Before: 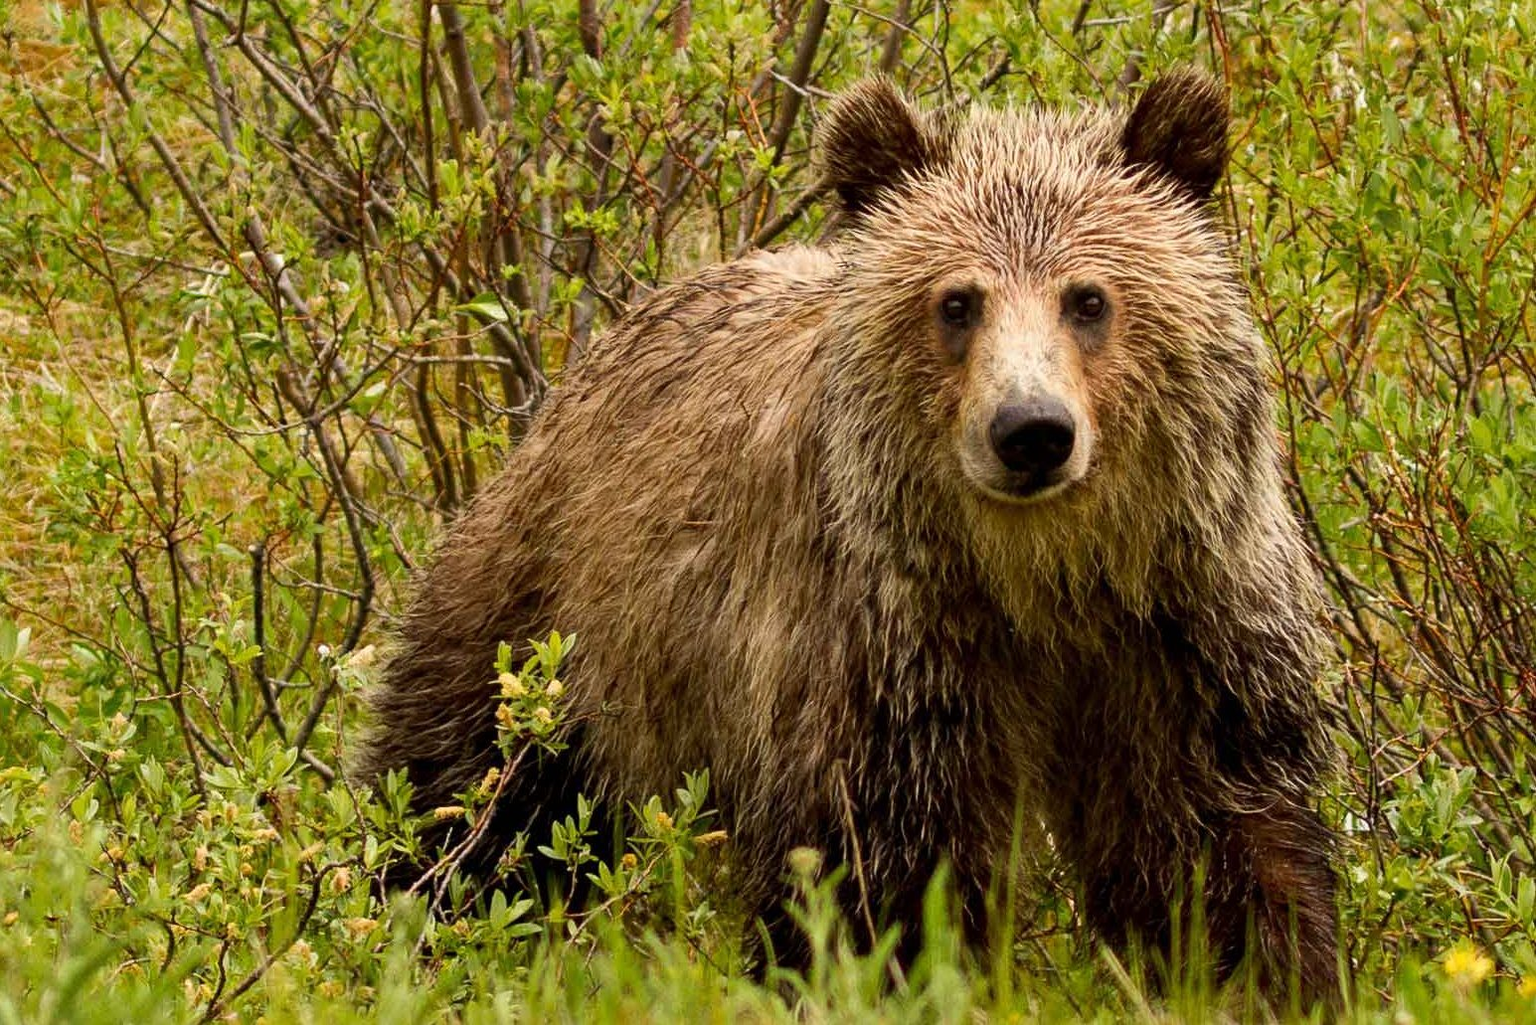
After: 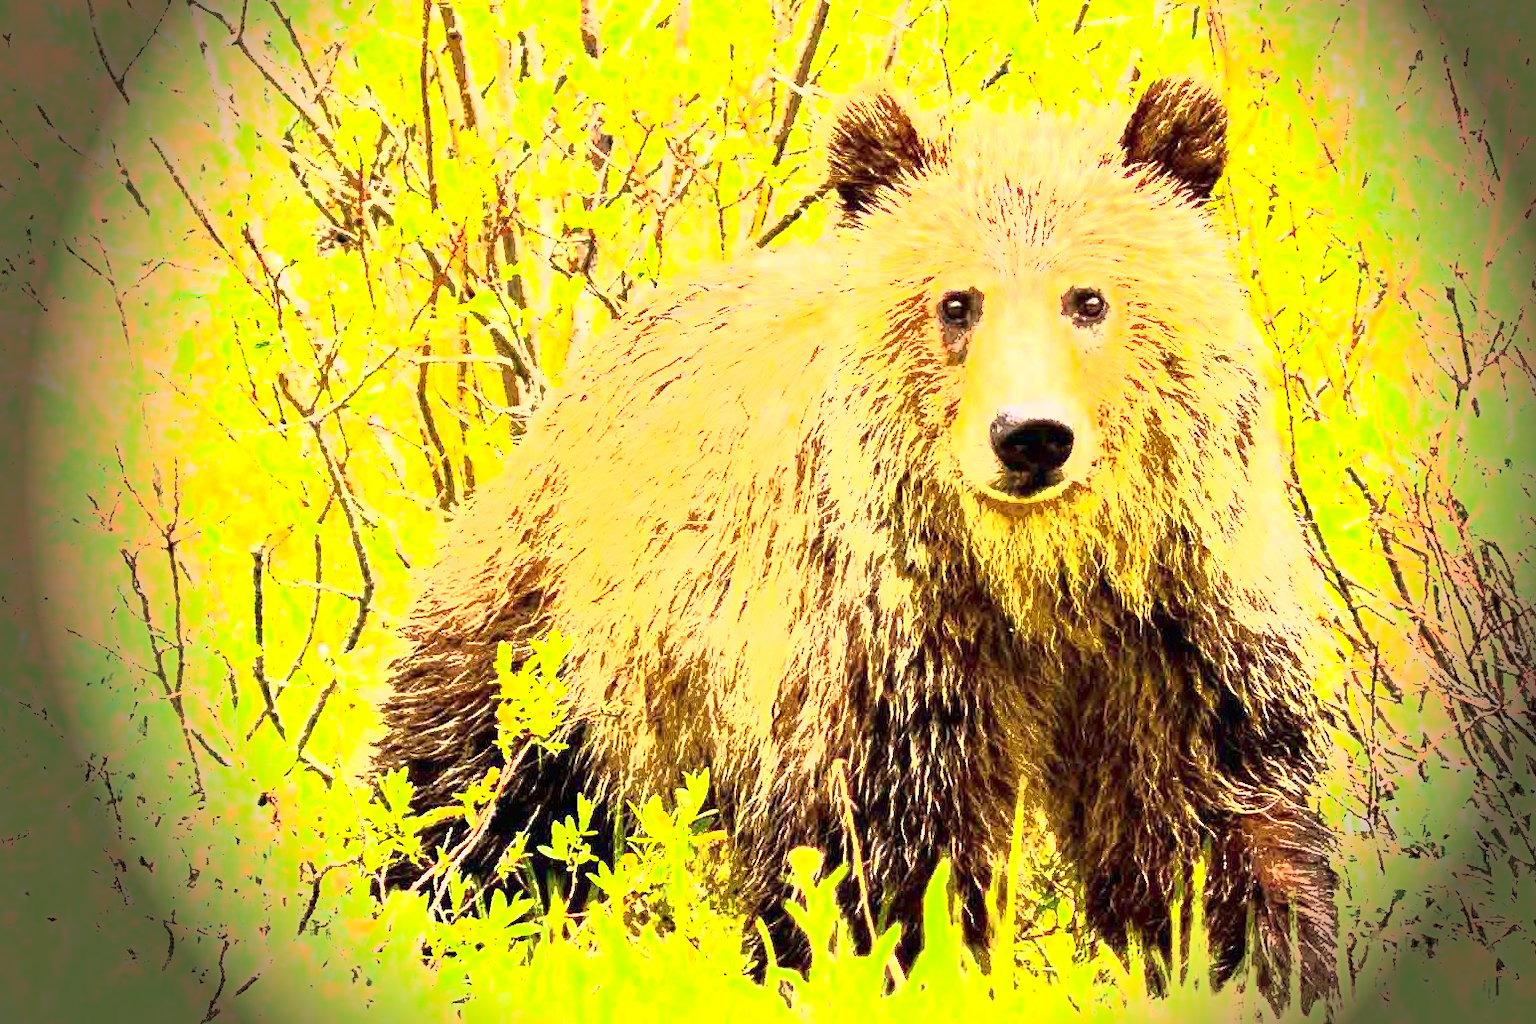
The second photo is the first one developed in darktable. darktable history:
tone equalizer: -8 EV -0.75 EV, -7 EV -0.7 EV, -6 EV -0.6 EV, -5 EV -0.4 EV, -3 EV 0.4 EV, -2 EV 0.6 EV, -1 EV 0.7 EV, +0 EV 0.75 EV, edges refinement/feathering 500, mask exposure compensation -1.57 EV, preserve details no
exposure: exposure 3 EV, compensate highlight preservation false
fill light: exposure -0.73 EV, center 0.69, width 2.2
vignetting: fall-off start 76.42%, fall-off radius 27.36%, brightness -0.872, center (0.037, -0.09), width/height ratio 0.971
